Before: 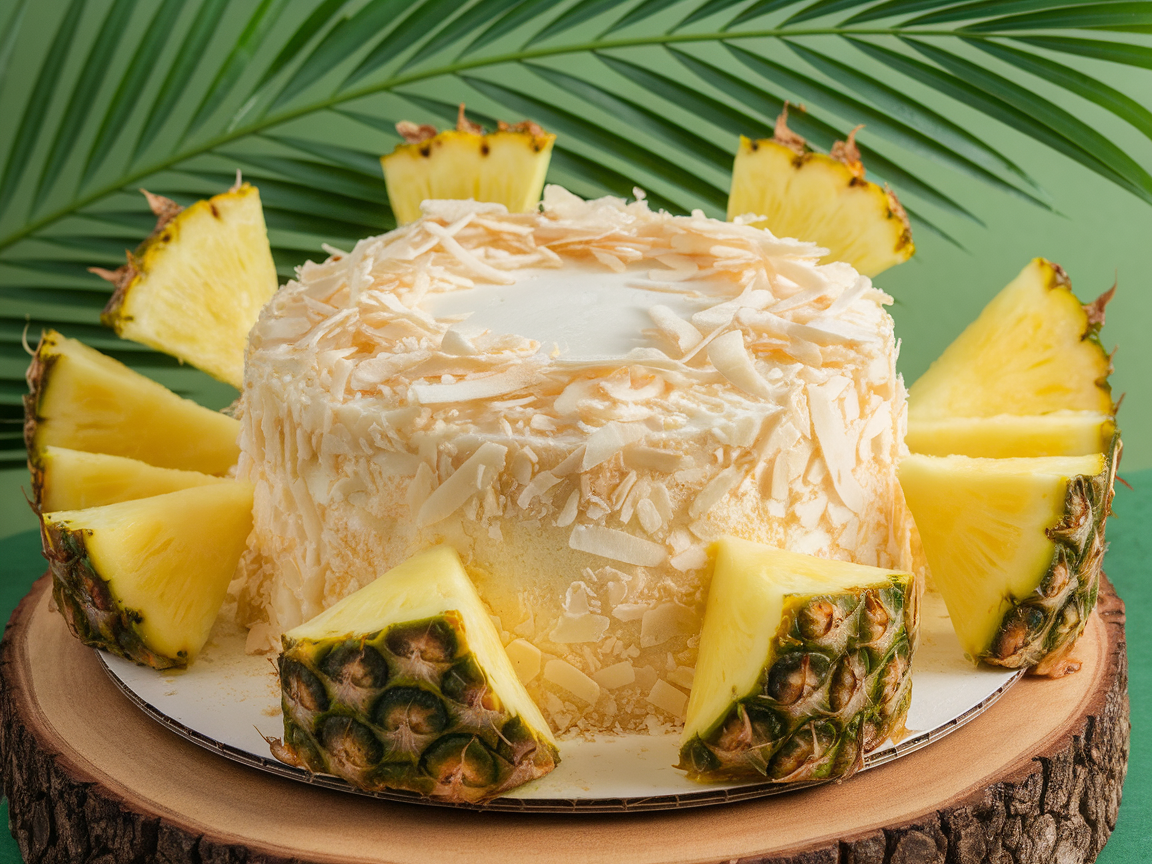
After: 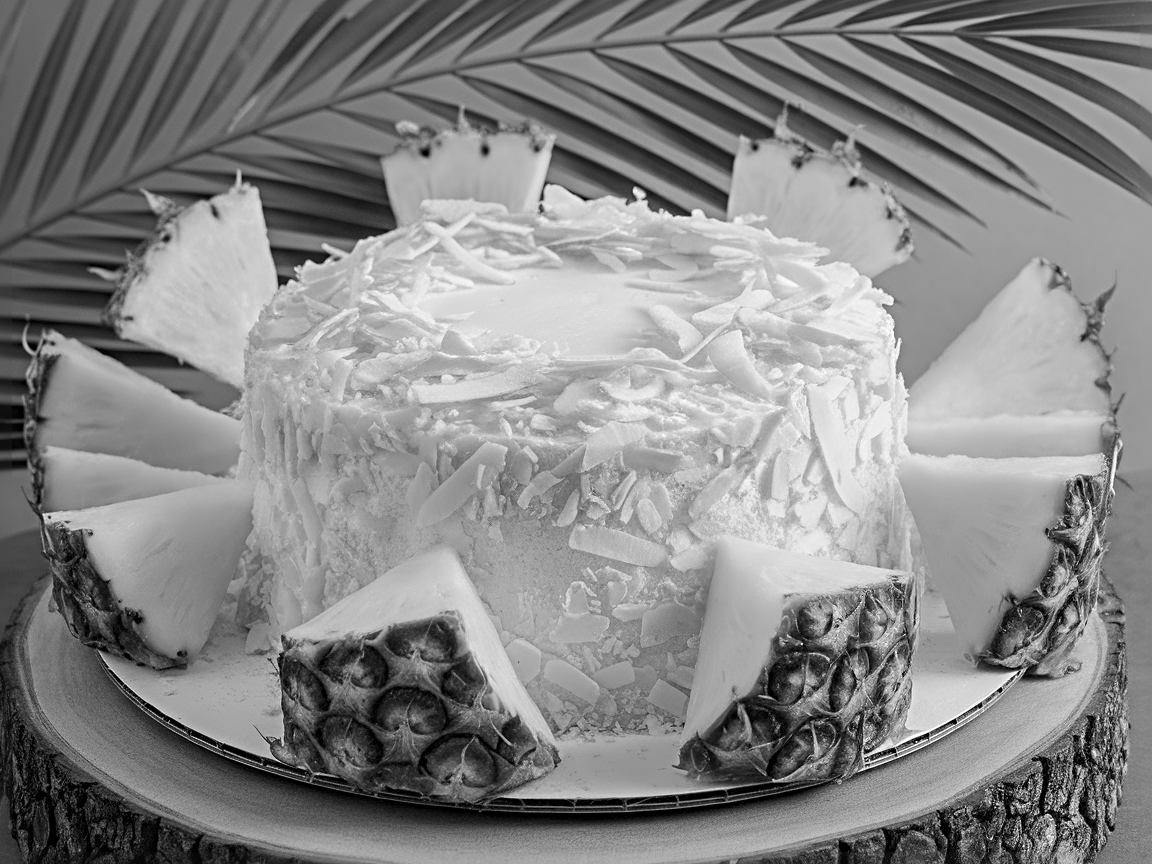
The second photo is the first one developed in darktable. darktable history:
sharpen: radius 4.883
monochrome: size 1
white balance: emerald 1
